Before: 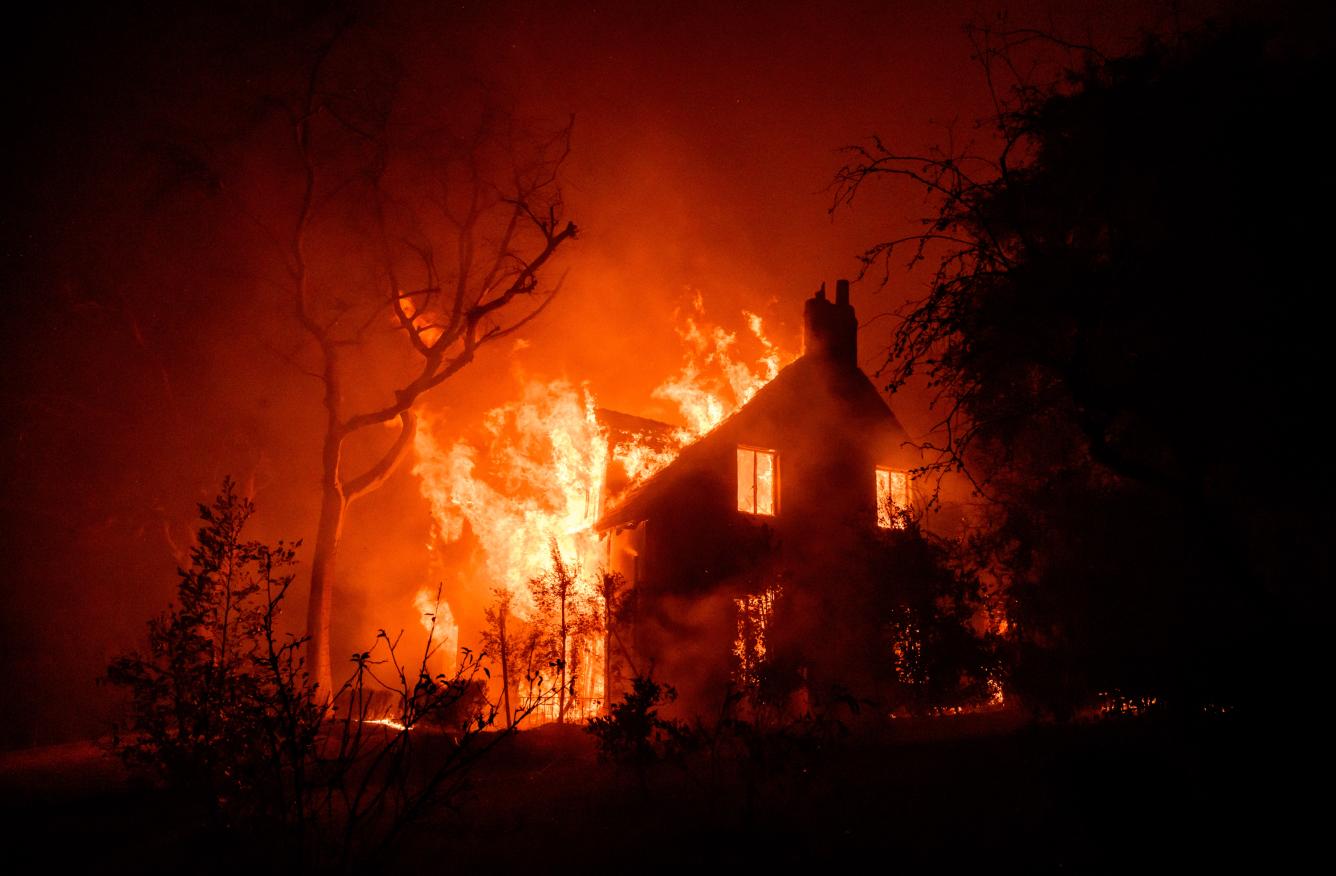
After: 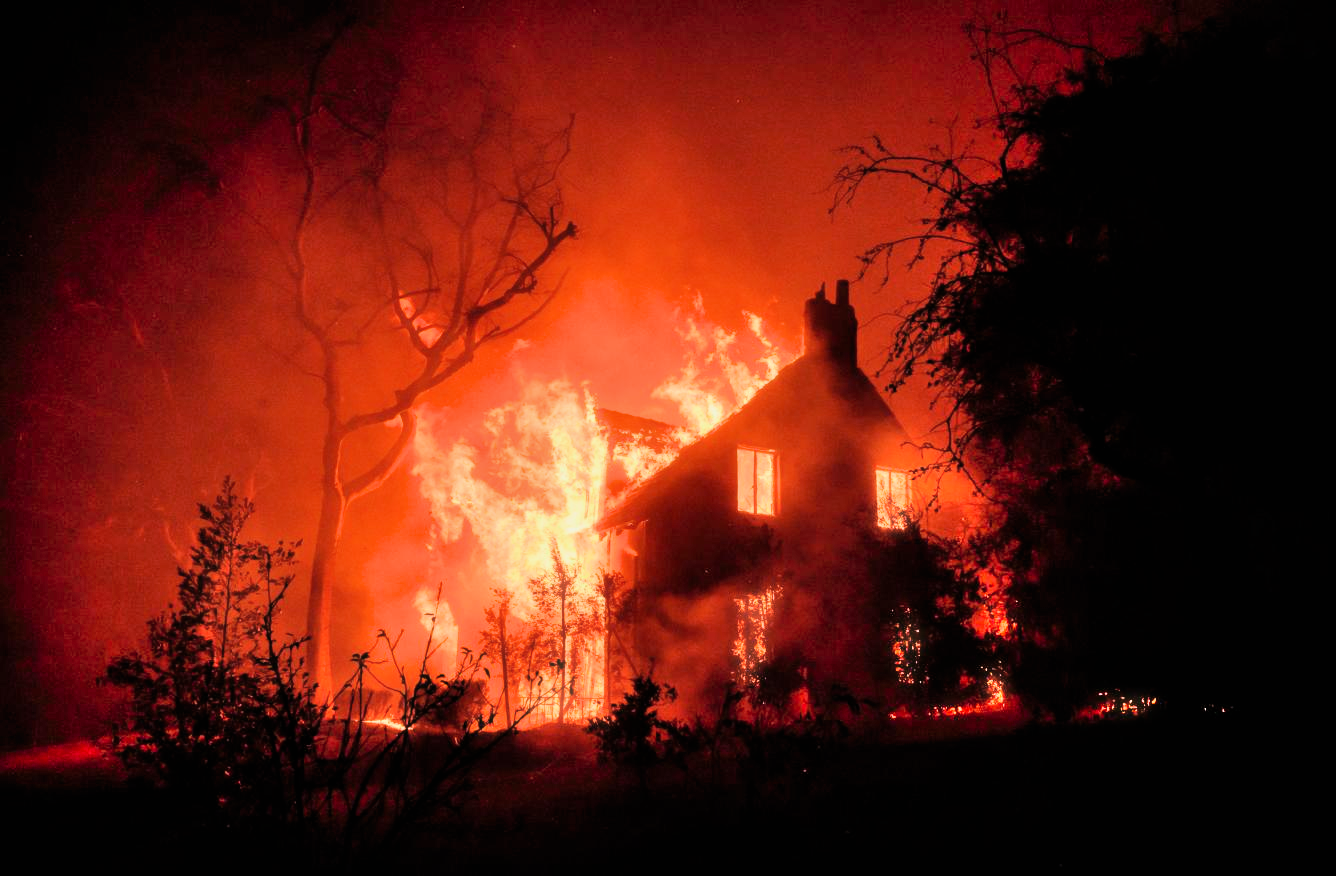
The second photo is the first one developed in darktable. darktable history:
filmic rgb: black relative exposure -7.65 EV, white relative exposure 4.56 EV, hardness 3.61, color science v6 (2022)
shadows and highlights: highlights color adjustment 0%, low approximation 0.01, soften with gaussian
exposure: black level correction 0, exposure 0.953 EV, compensate exposure bias true, compensate highlight preservation false
haze removal: strength -0.09, distance 0.358, compatibility mode true, adaptive false
